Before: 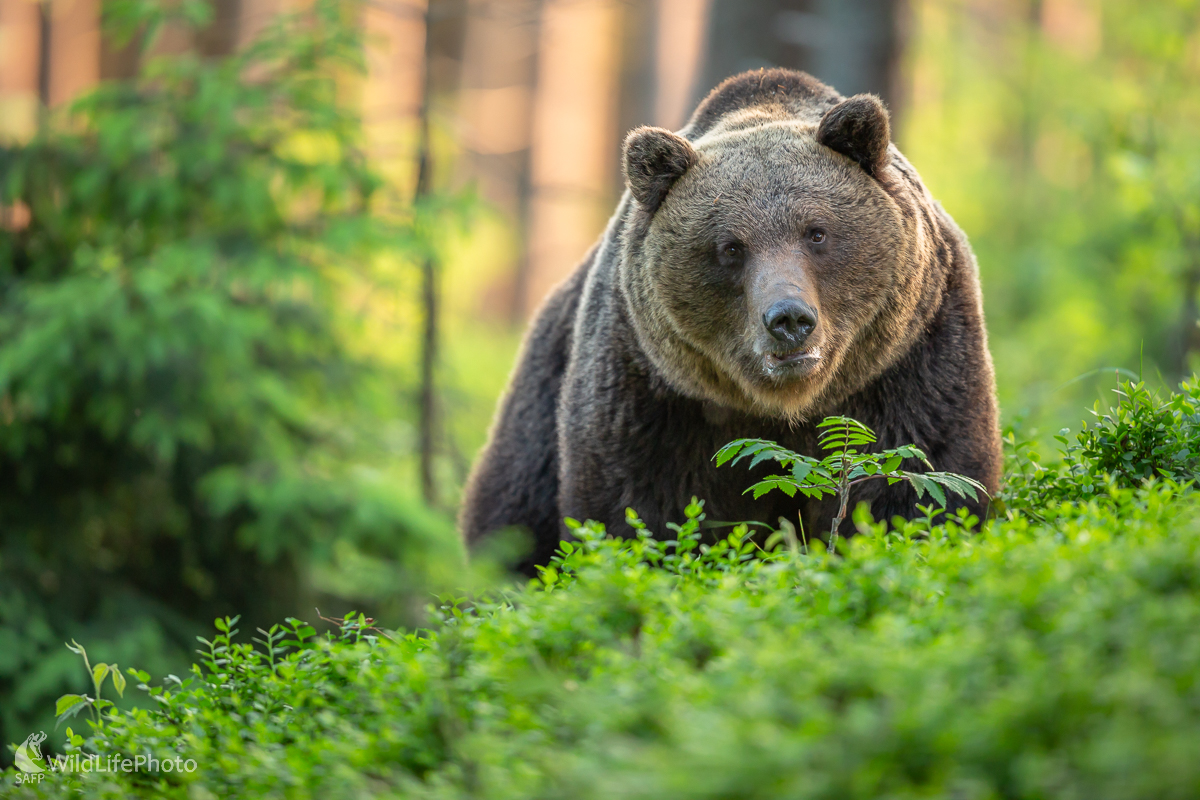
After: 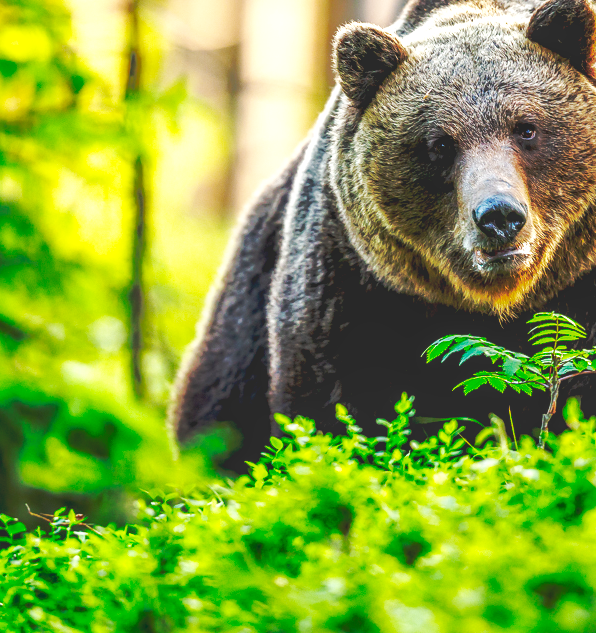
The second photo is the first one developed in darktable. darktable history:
crop and rotate: angle 0.011°, left 24.239%, top 13.082%, right 26.063%, bottom 7.753%
local contrast: detail 130%
base curve: curves: ch0 [(0, 0.015) (0.085, 0.116) (0.134, 0.298) (0.19, 0.545) (0.296, 0.764) (0.599, 0.982) (1, 1)], preserve colors none
shadows and highlights: highlights -59.67
exposure: black level correction 0.029, exposure -0.074 EV, compensate highlight preservation false
